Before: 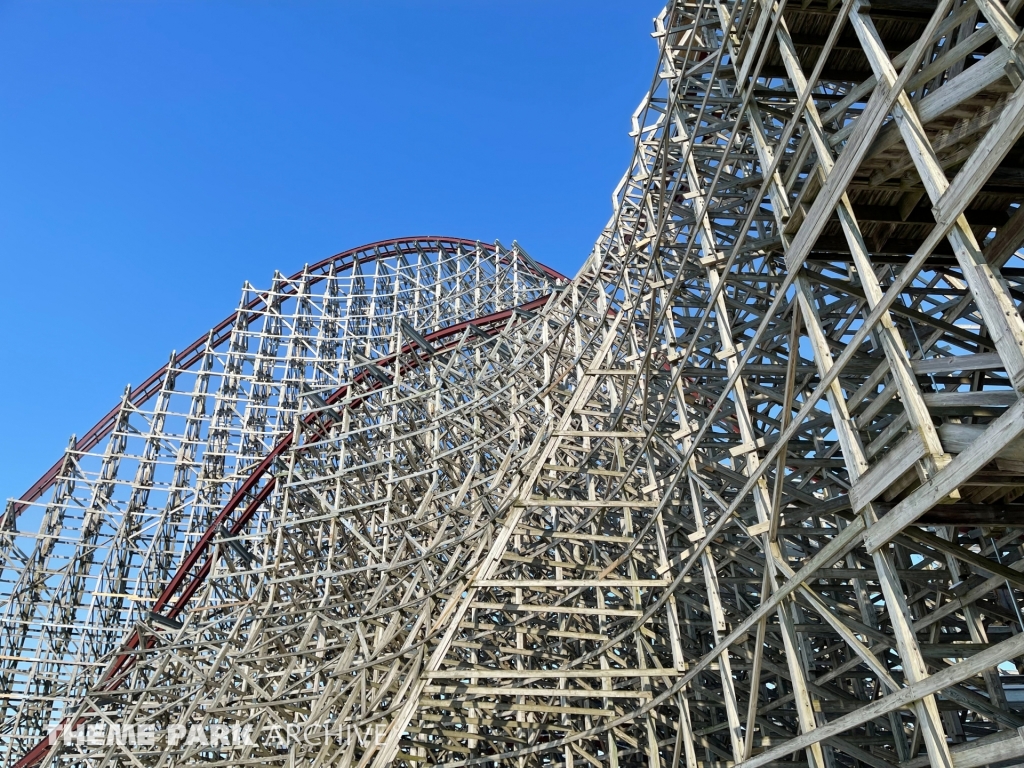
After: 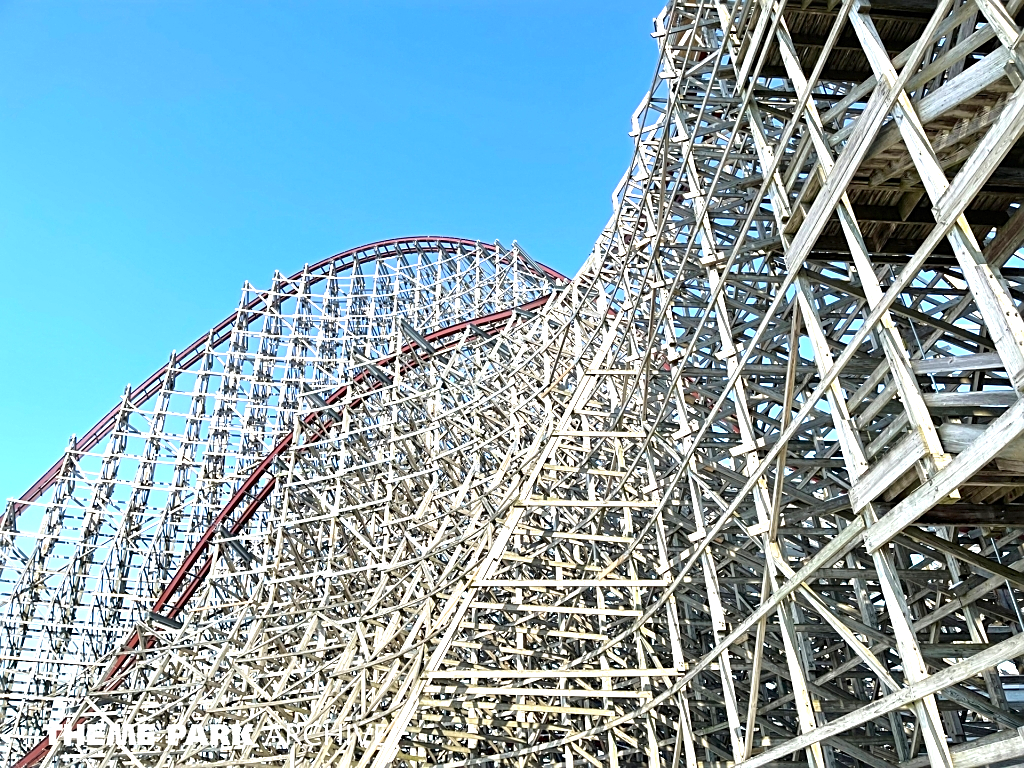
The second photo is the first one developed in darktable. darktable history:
sharpen: on, module defaults
exposure: black level correction 0, exposure 1.2 EV, compensate highlight preservation false
tone equalizer: -8 EV -1.84 EV, -7 EV -1.16 EV, -6 EV -1.62 EV, smoothing diameter 25%, edges refinement/feathering 10, preserve details guided filter
white balance: emerald 1
